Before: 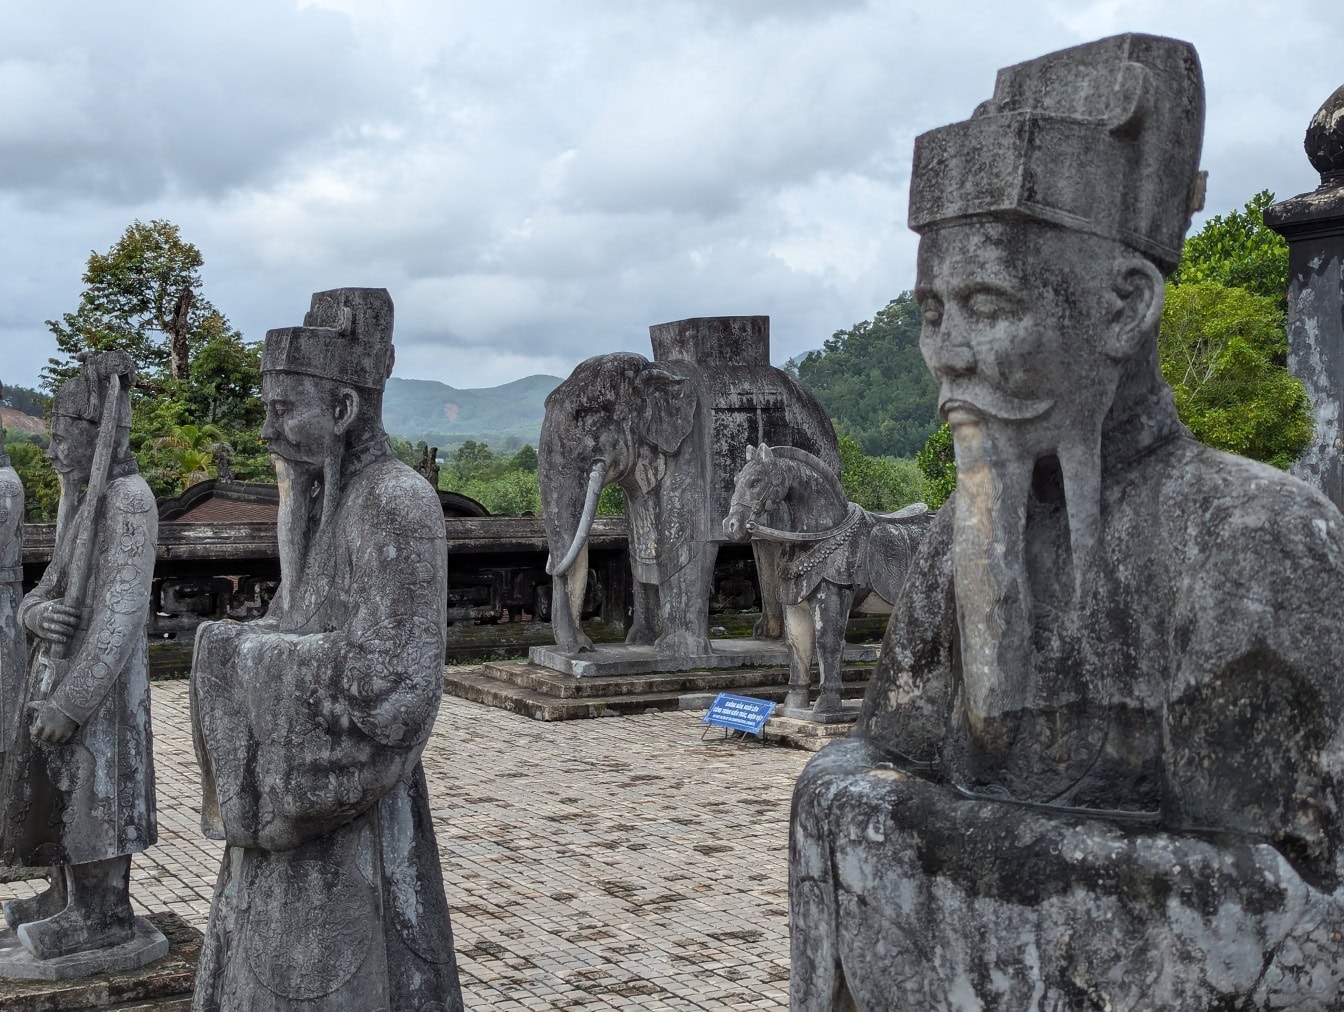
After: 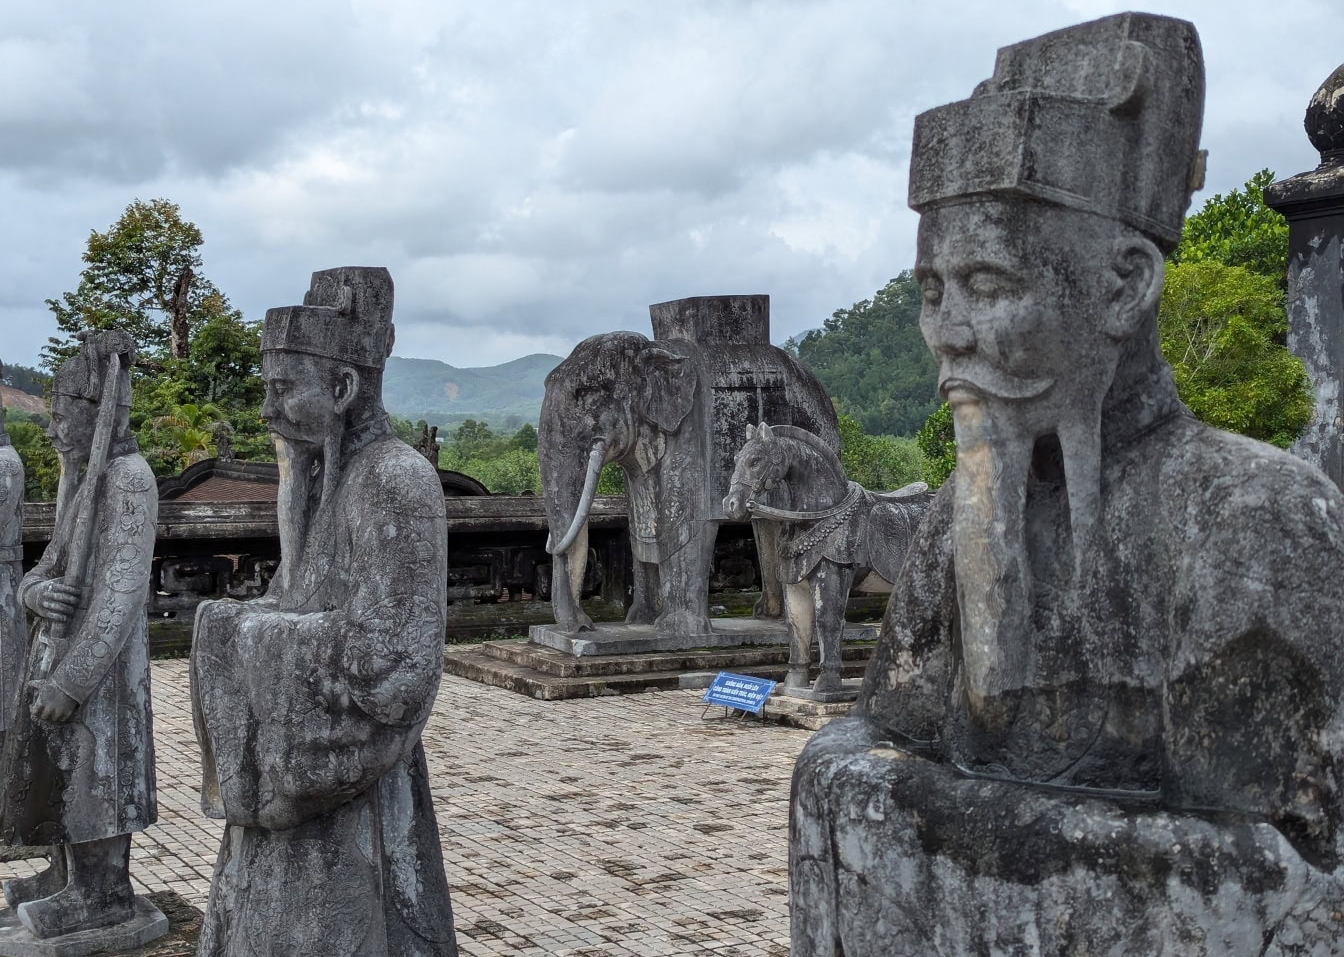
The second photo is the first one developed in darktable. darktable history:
crop and rotate: top 2.101%, bottom 3.263%
